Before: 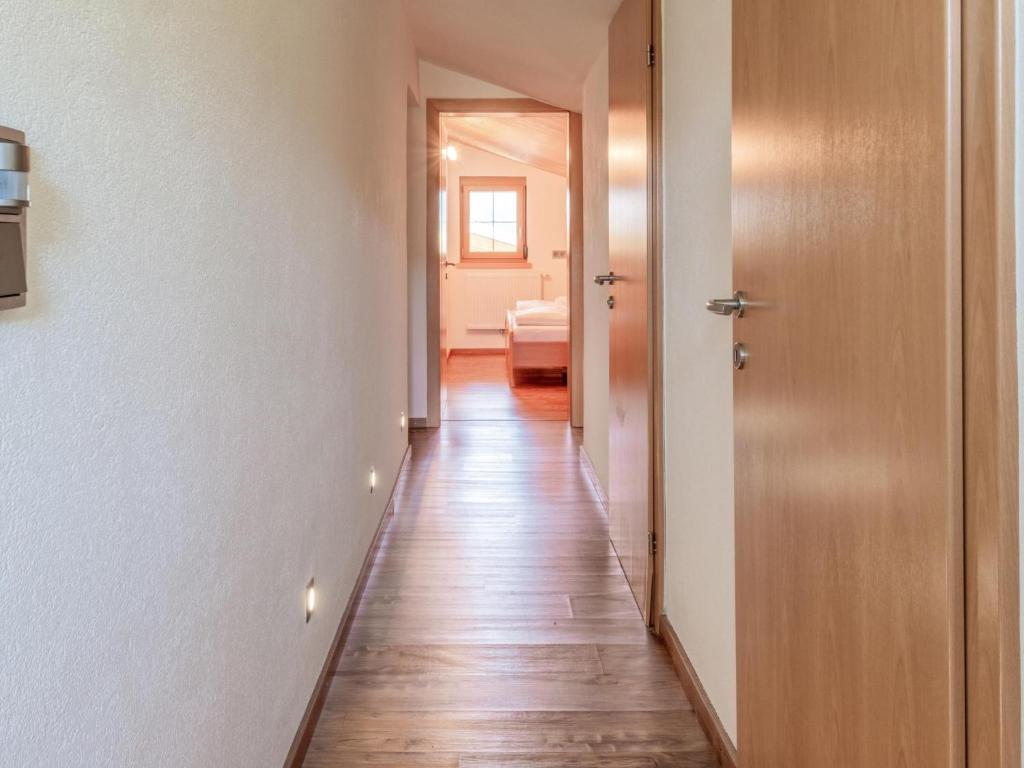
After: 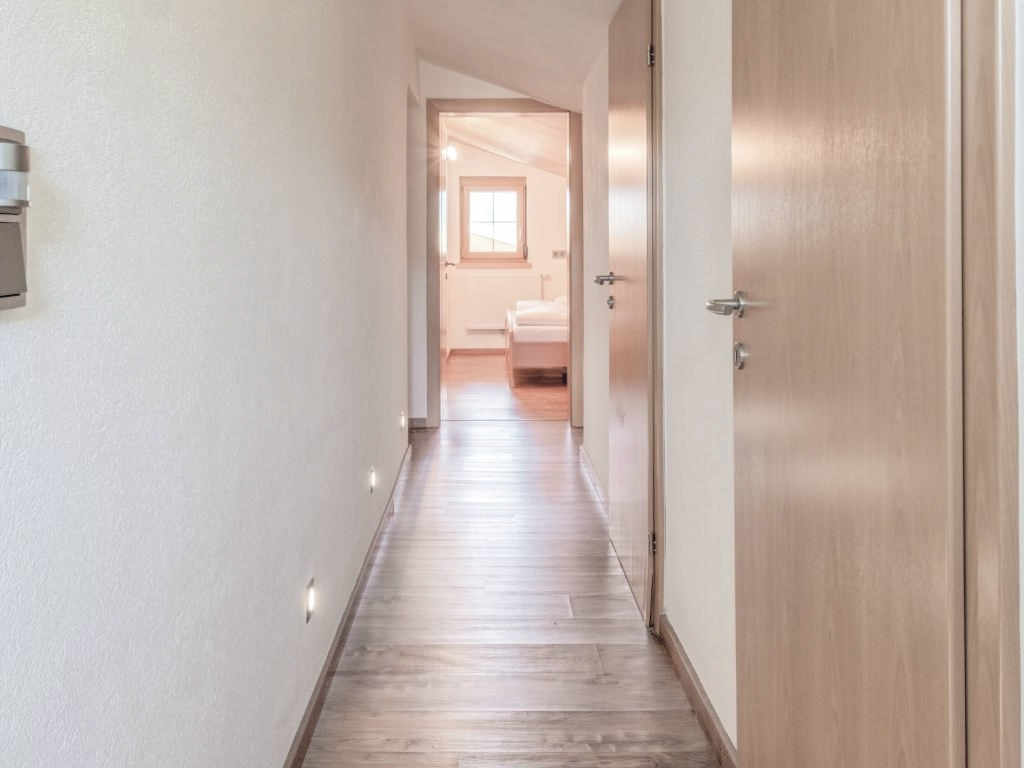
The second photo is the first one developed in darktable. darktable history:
contrast brightness saturation: brightness 0.185, saturation -0.48
